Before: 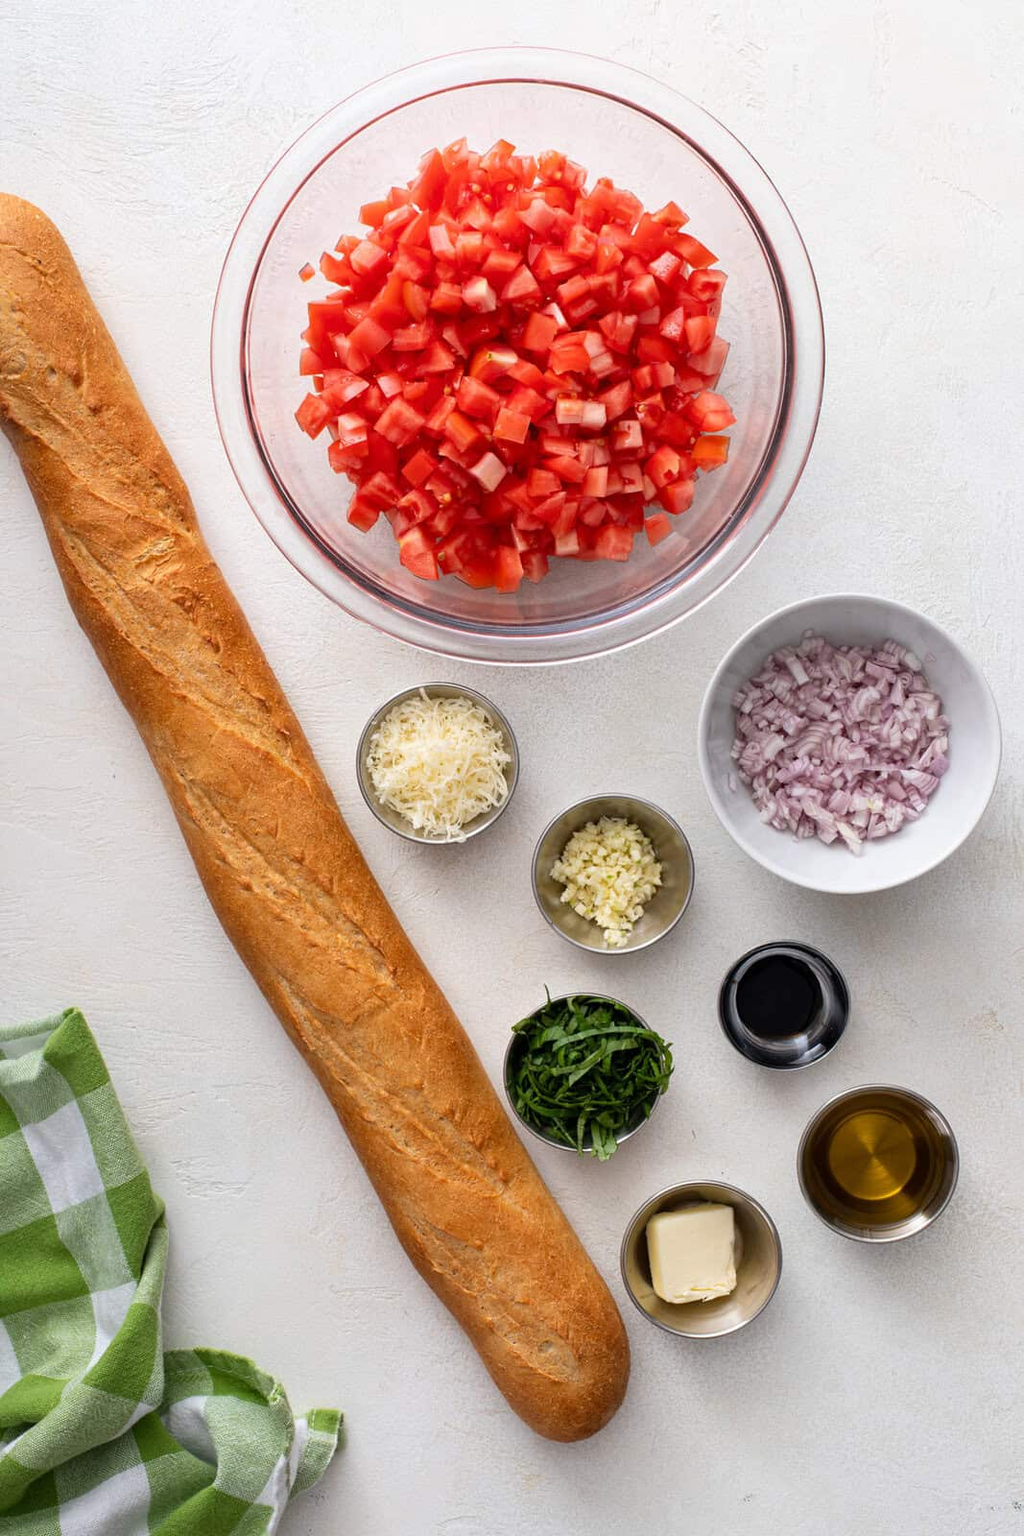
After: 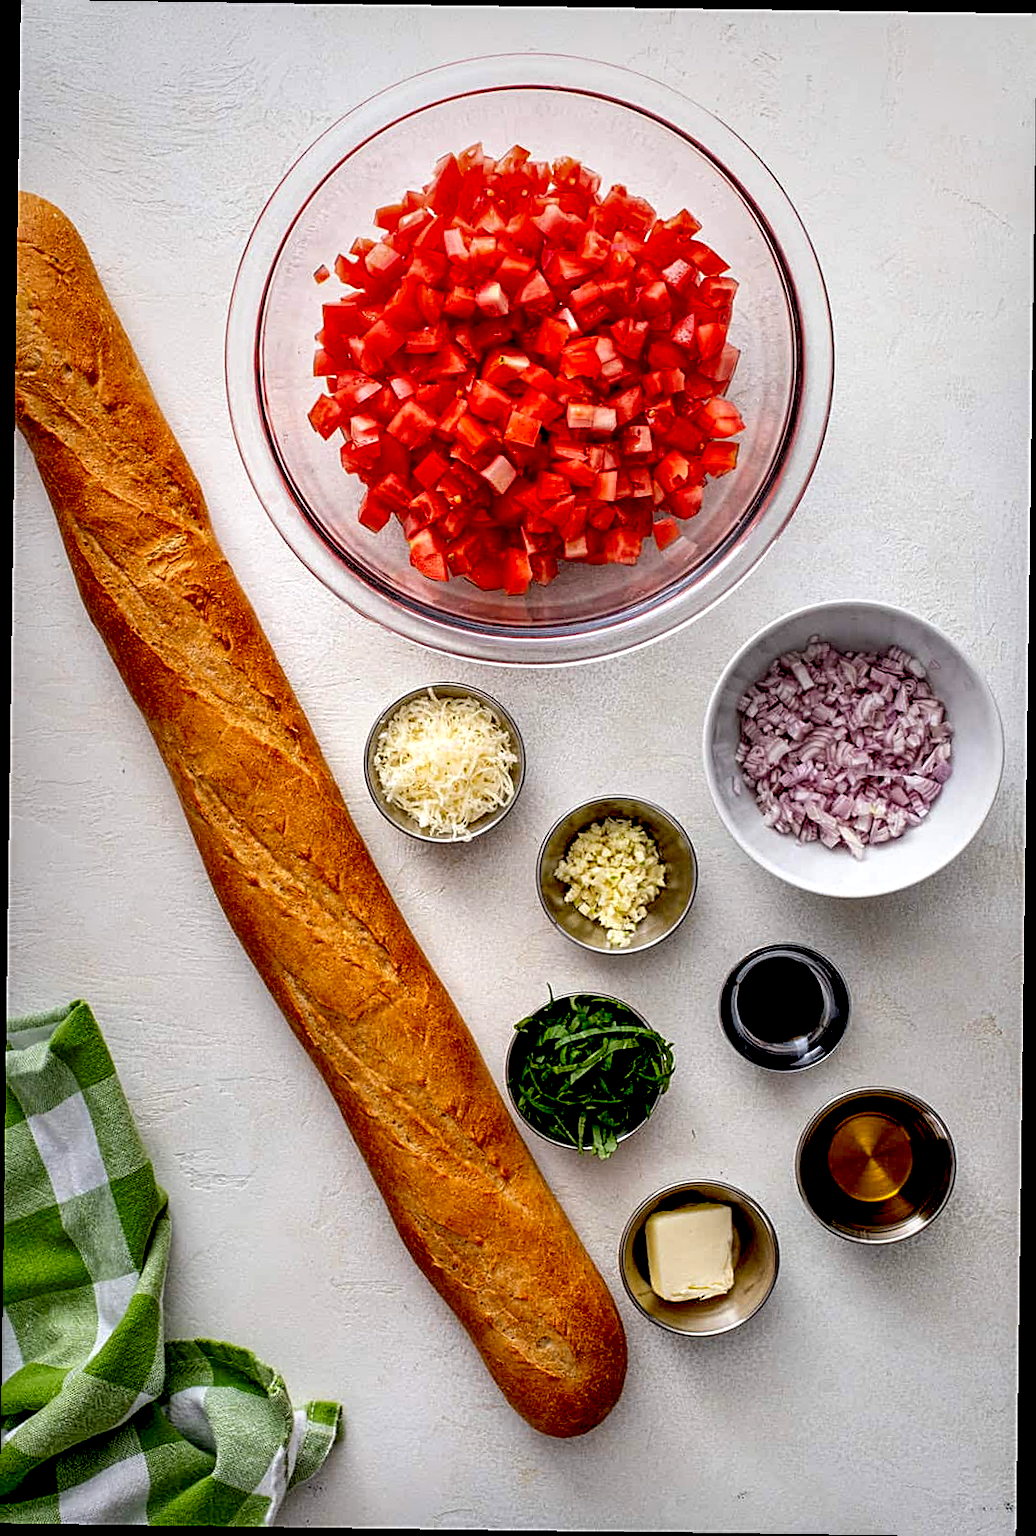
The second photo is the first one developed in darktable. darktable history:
sharpen: on, module defaults
rotate and perspective: rotation 0.8°, automatic cropping off
local contrast: detail 130%
exposure: black level correction 0.04, exposure 0.5 EV, compensate highlight preservation false
